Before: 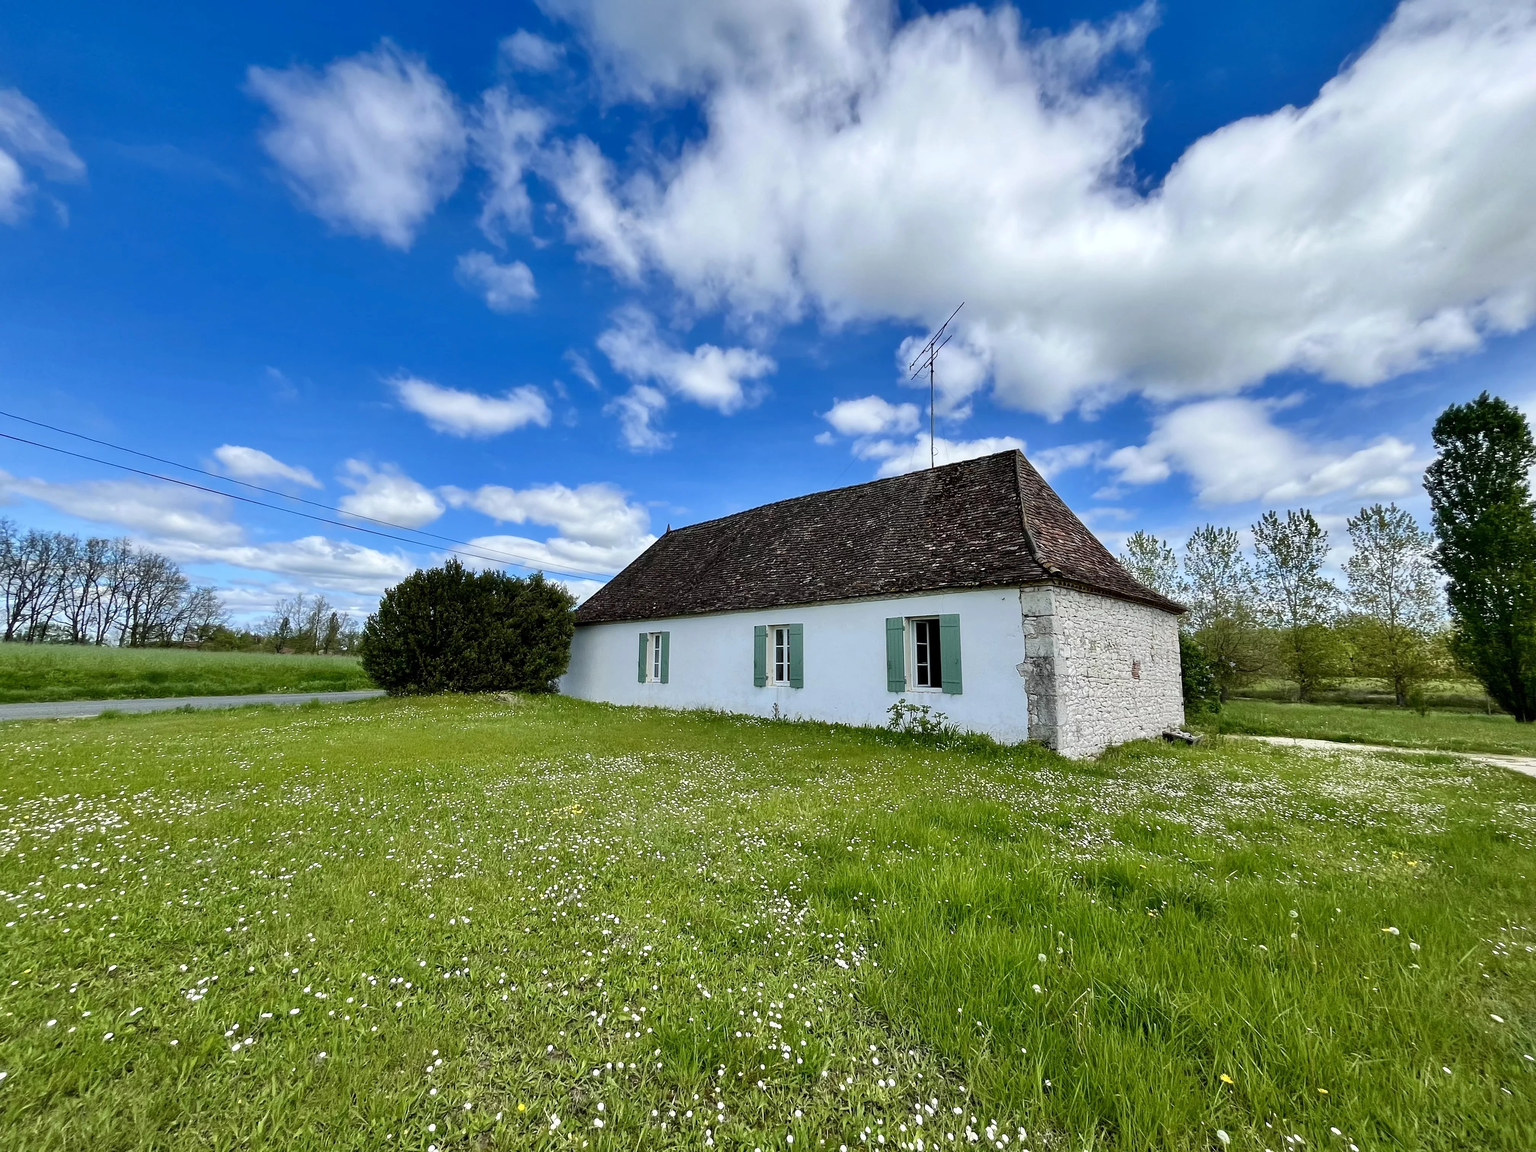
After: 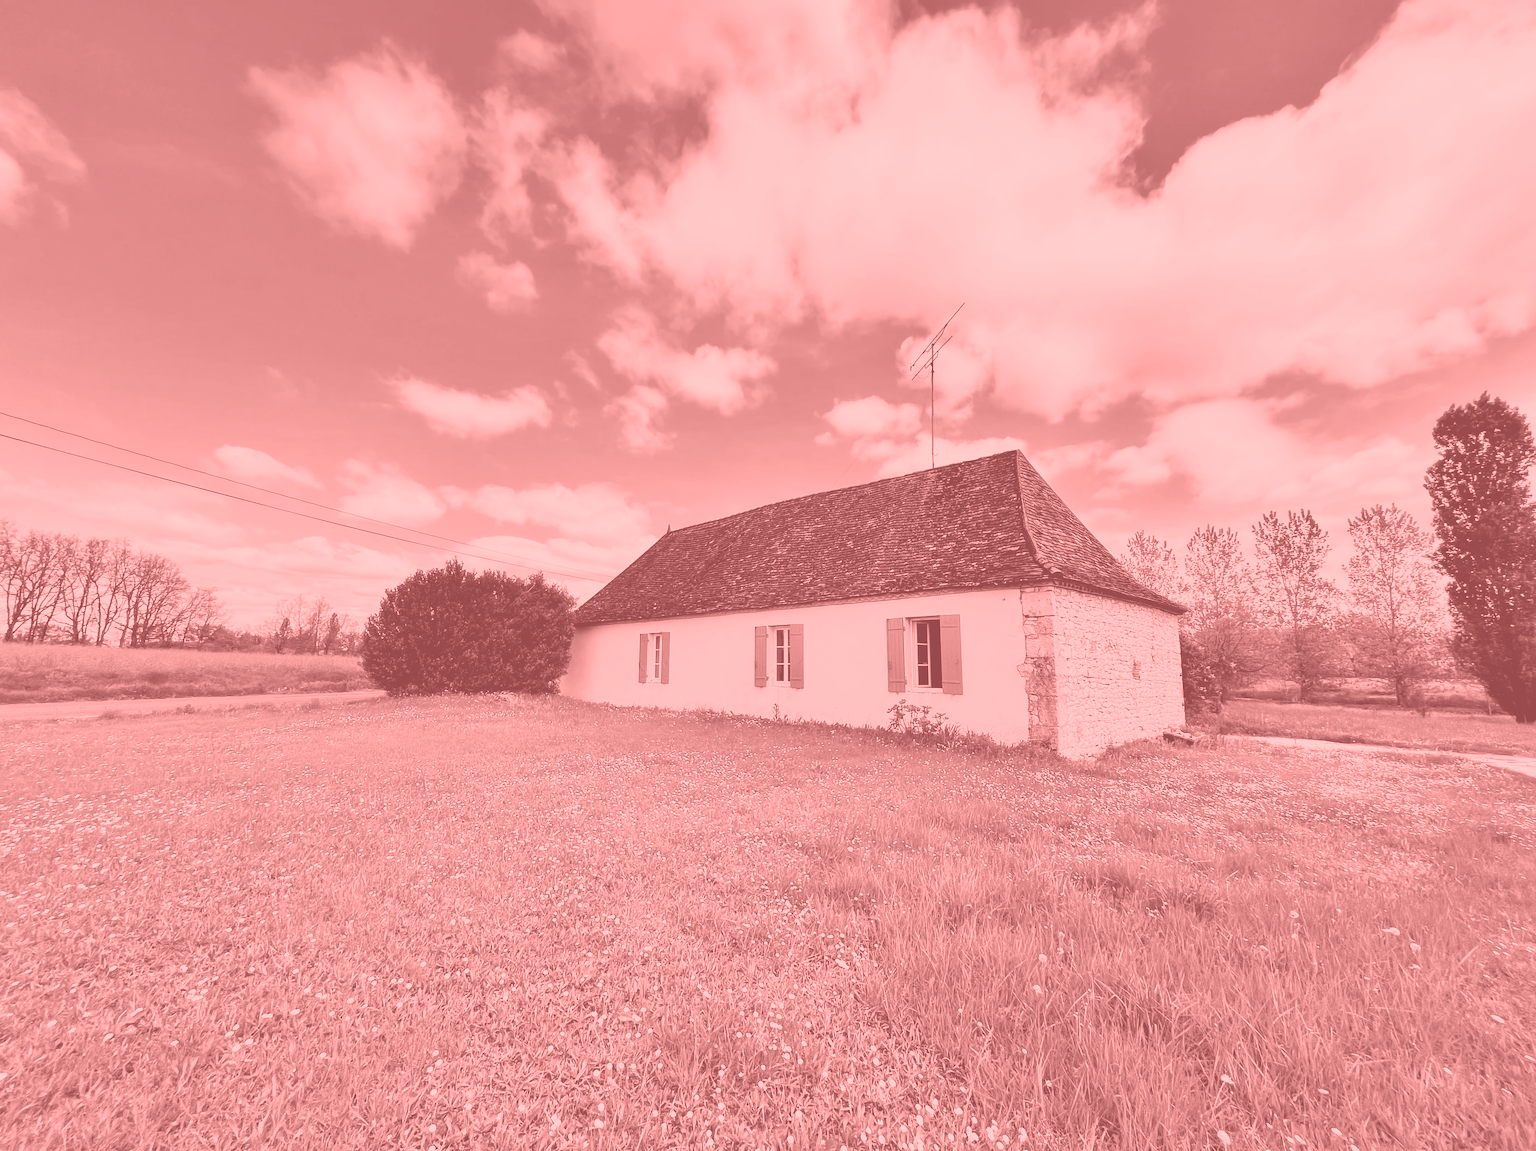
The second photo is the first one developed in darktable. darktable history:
tone curve: curves: ch0 [(0, 0) (0.051, 0.021) (0.11, 0.069) (0.249, 0.235) (0.452, 0.526) (0.596, 0.713) (0.703, 0.83) (0.851, 0.938) (1, 1)]; ch1 [(0, 0) (0.1, 0.038) (0.318, 0.221) (0.413, 0.325) (0.443, 0.412) (0.483, 0.474) (0.503, 0.501) (0.516, 0.517) (0.548, 0.568) (0.569, 0.599) (0.594, 0.634) (0.666, 0.701) (1, 1)]; ch2 [(0, 0) (0.453, 0.435) (0.479, 0.476) (0.504, 0.5) (0.529, 0.537) (0.556, 0.583) (0.584, 0.618) (0.824, 0.815) (1, 1)], color space Lab, independent channels, preserve colors none
colorize: saturation 51%, source mix 50.67%, lightness 50.67%
